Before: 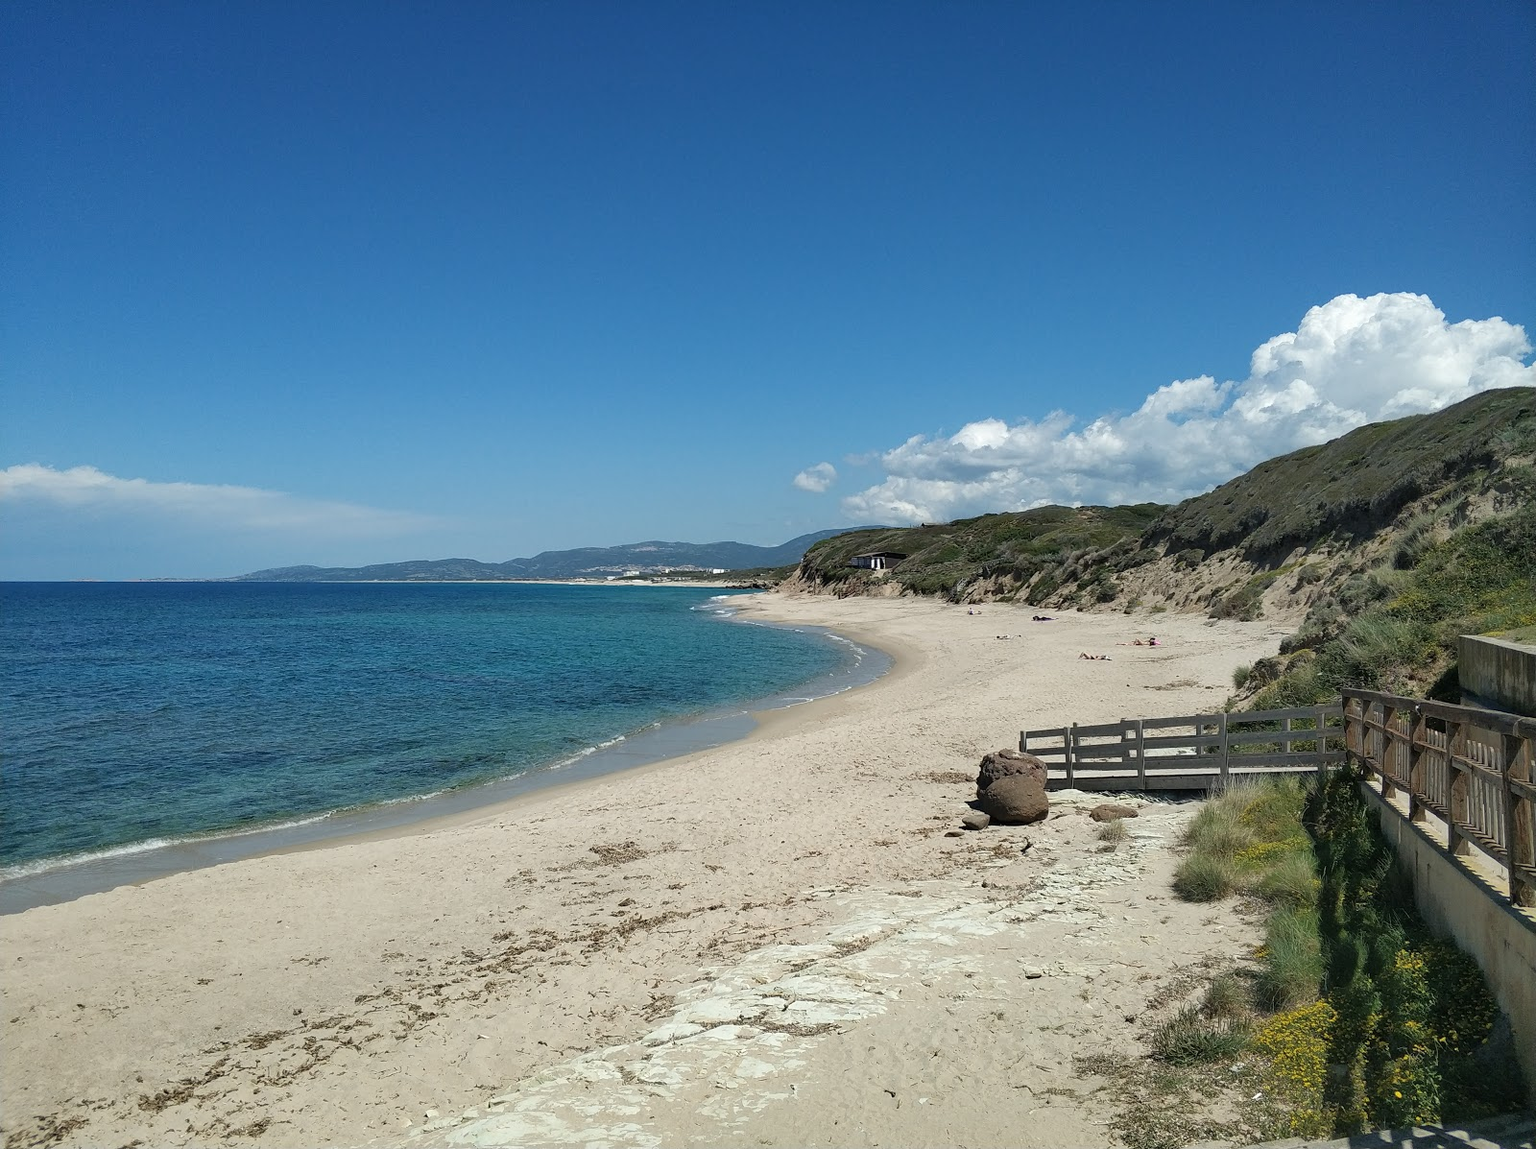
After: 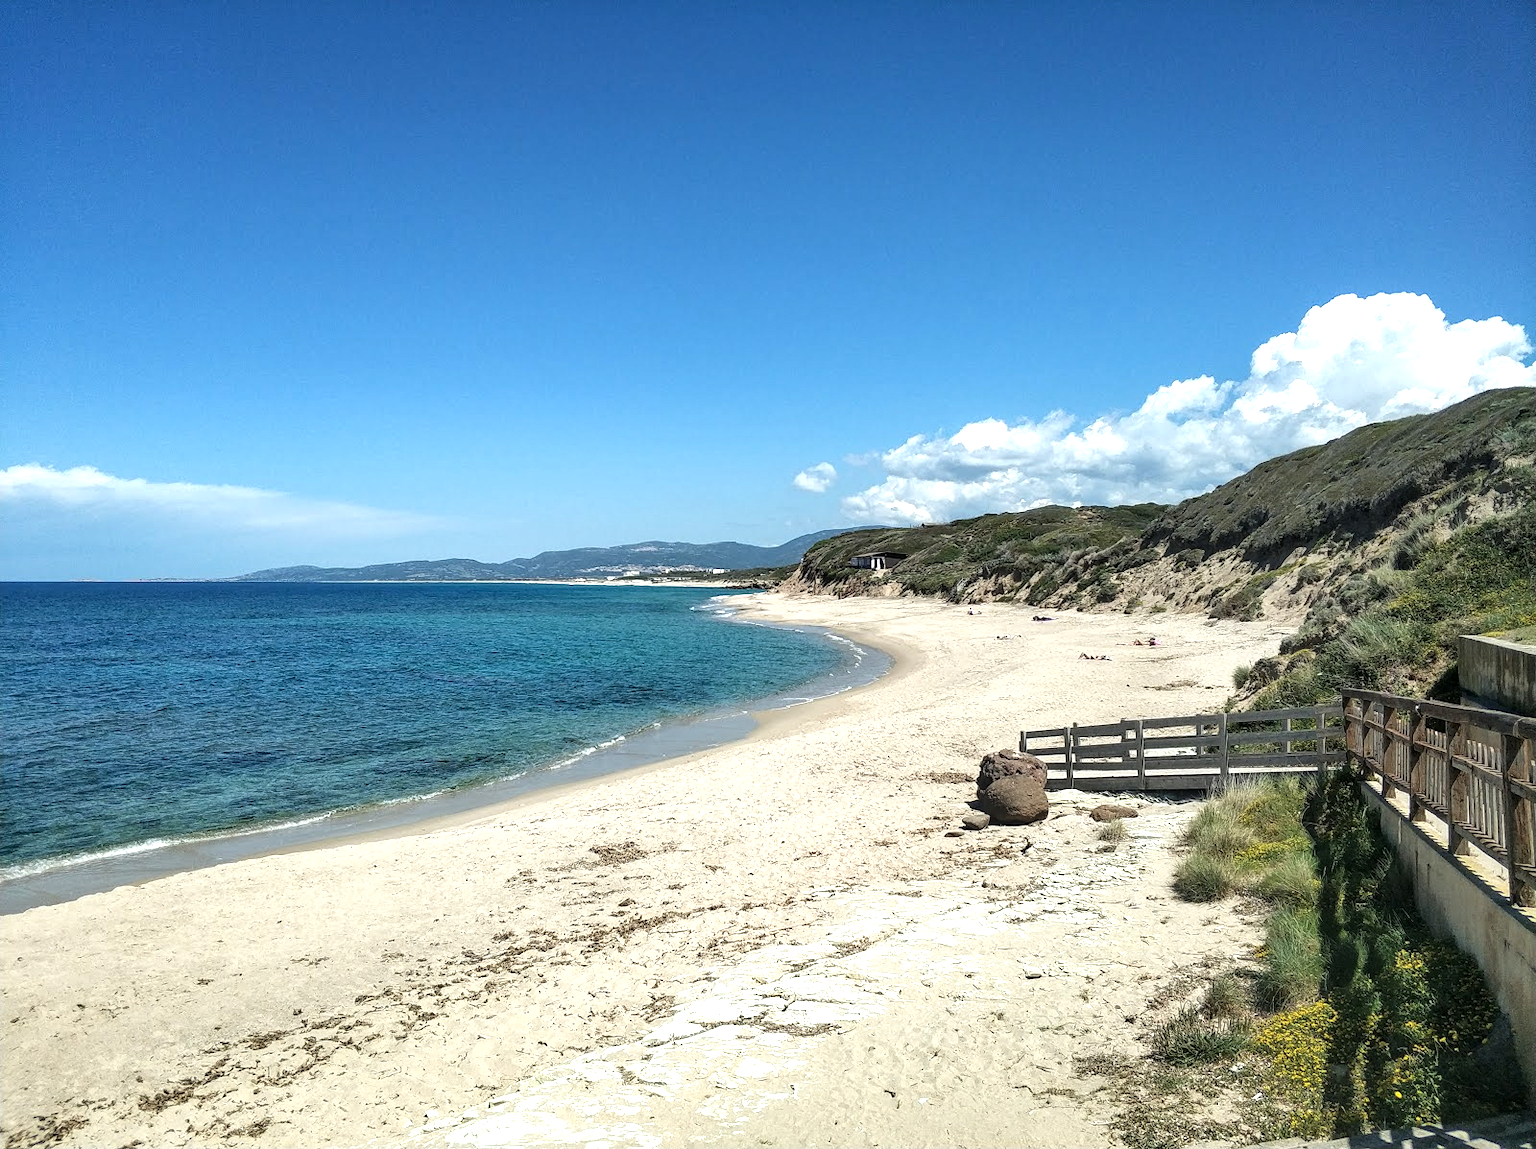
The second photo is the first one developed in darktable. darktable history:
tone equalizer: -8 EV -0.417 EV, -7 EV -0.389 EV, -6 EV -0.333 EV, -5 EV -0.222 EV, -3 EV 0.222 EV, -2 EV 0.333 EV, -1 EV 0.389 EV, +0 EV 0.417 EV, edges refinement/feathering 500, mask exposure compensation -1.57 EV, preserve details no
local contrast: on, module defaults
exposure: exposure 0.426 EV, compensate highlight preservation false
